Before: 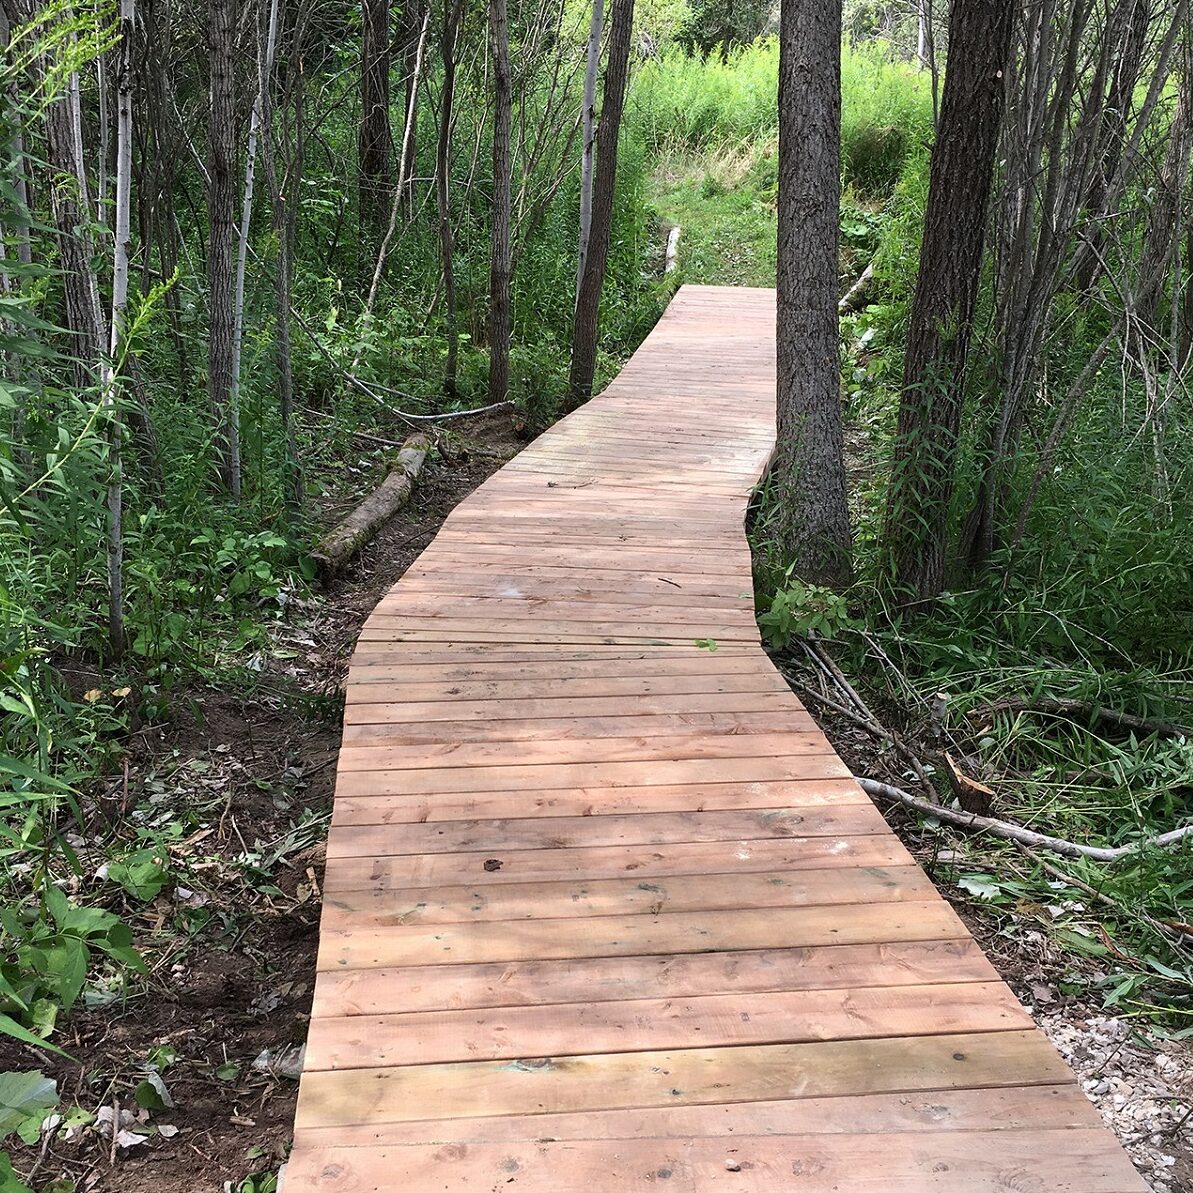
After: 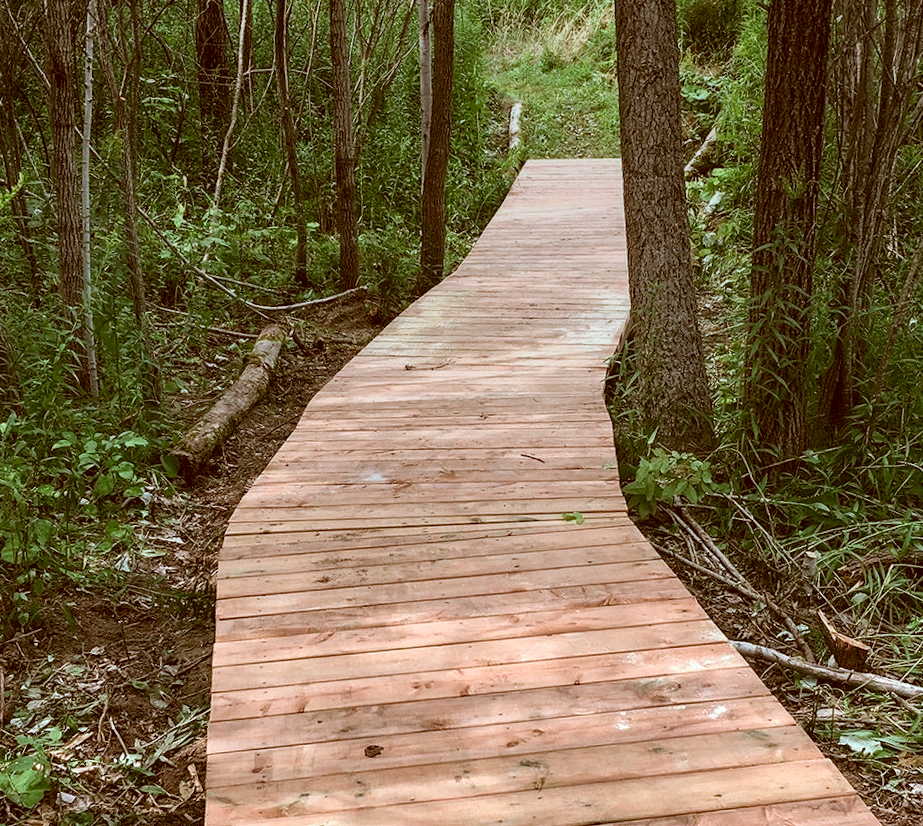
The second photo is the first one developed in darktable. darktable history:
color correction: highlights a* -14.62, highlights b* -16.22, shadows a* 10.12, shadows b* 29.4
crop and rotate: left 10.77%, top 5.1%, right 10.41%, bottom 16.76%
graduated density: on, module defaults
white balance: red 1.127, blue 0.943
local contrast: on, module defaults
rotate and perspective: rotation -3.52°, crop left 0.036, crop right 0.964, crop top 0.081, crop bottom 0.919
